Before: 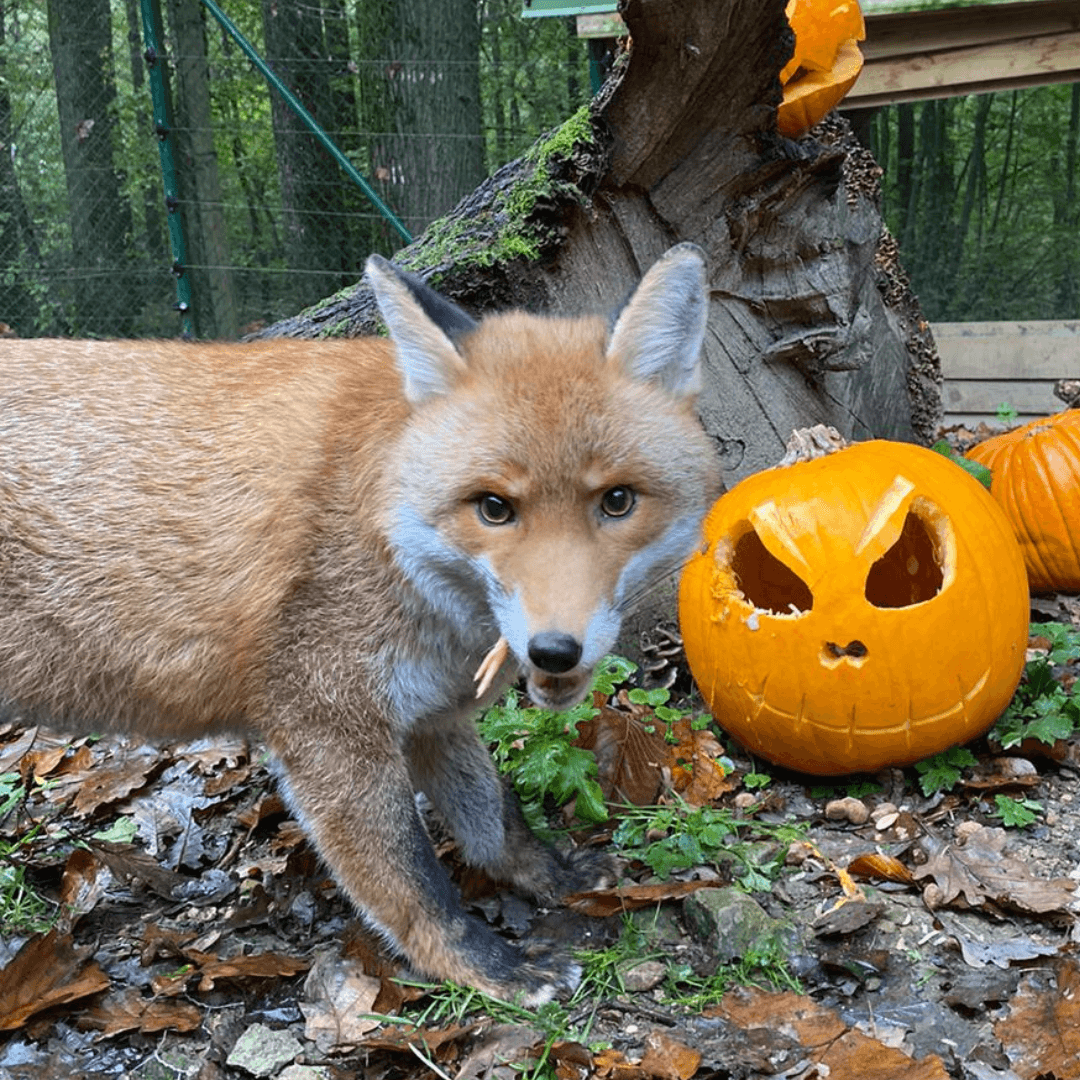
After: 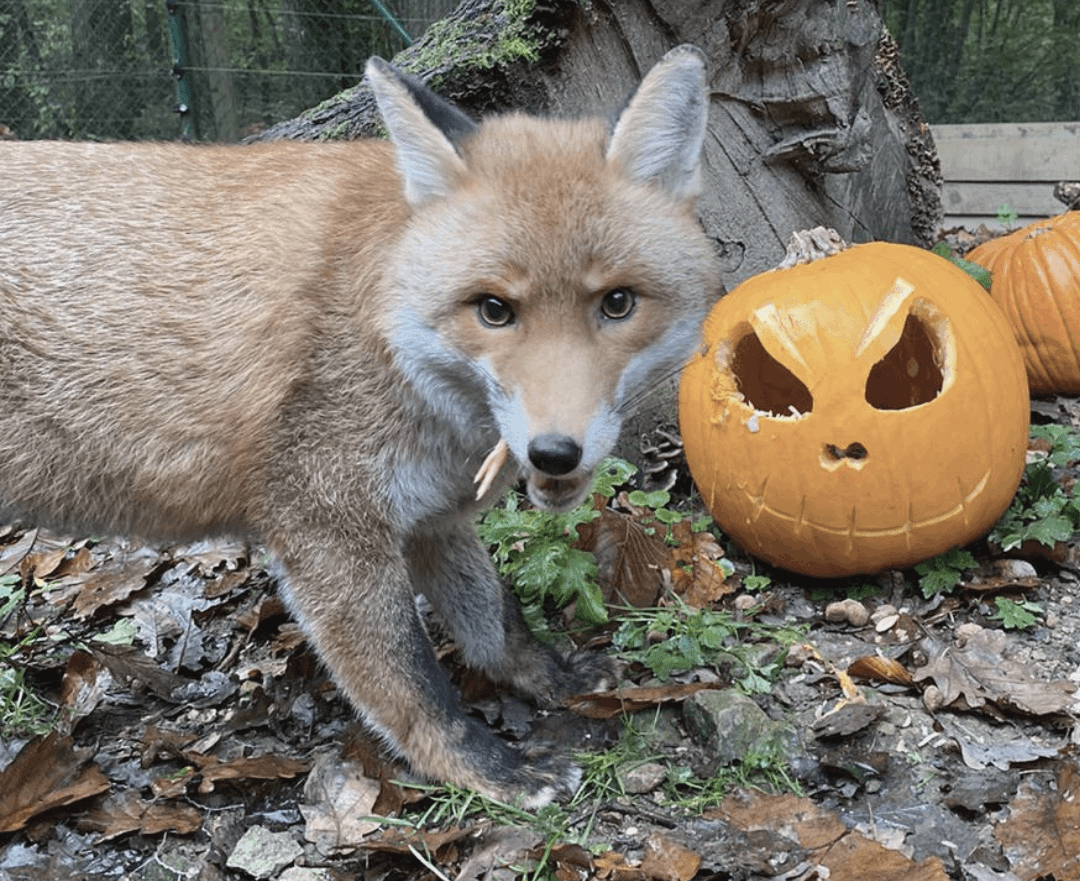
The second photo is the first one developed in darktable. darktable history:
contrast brightness saturation: contrast -0.044, saturation -0.417
crop and rotate: top 18.338%
base curve: curves: ch0 [(0, 0) (0.283, 0.295) (1, 1)], preserve colors none
